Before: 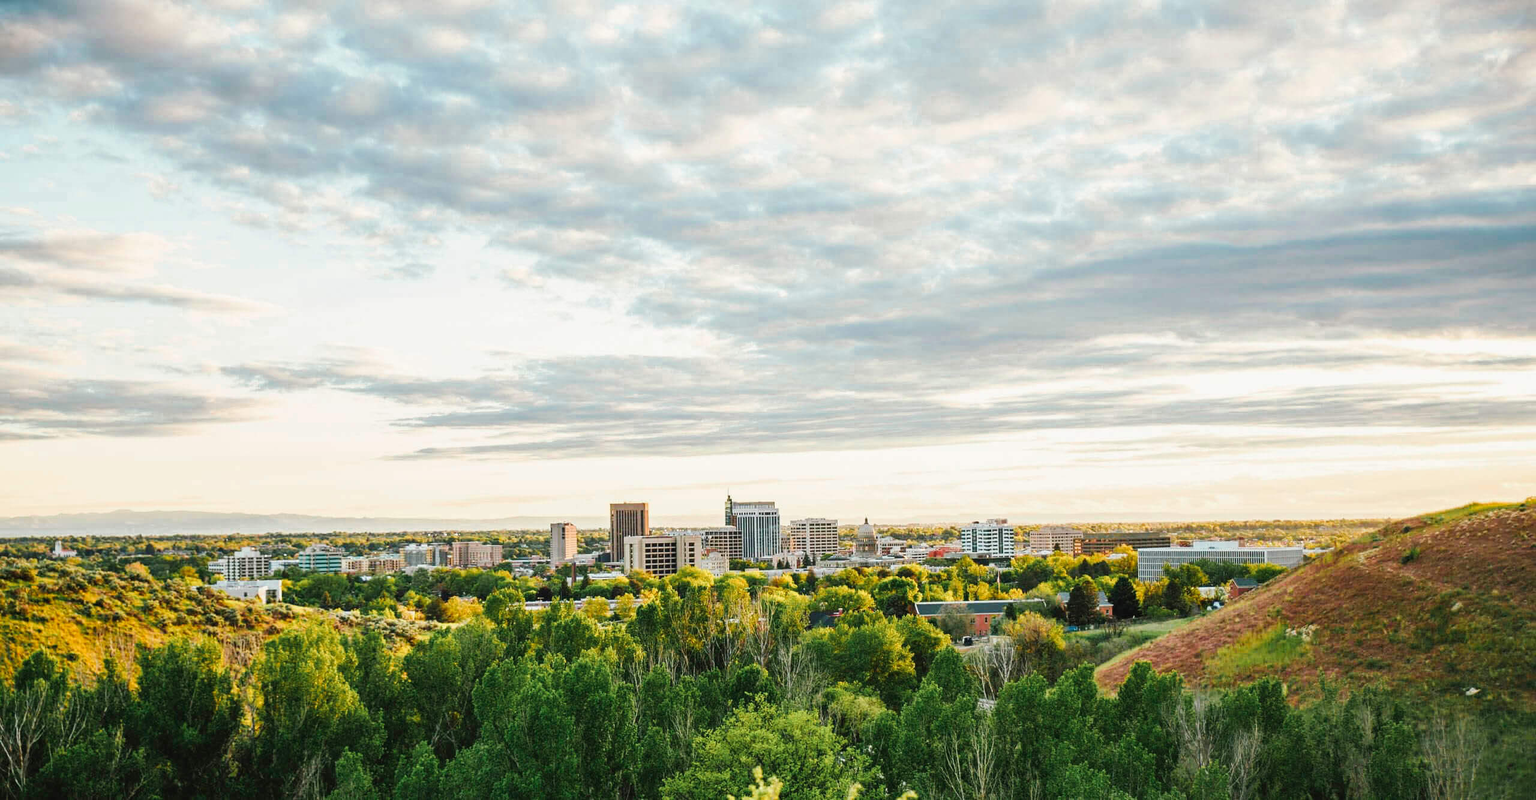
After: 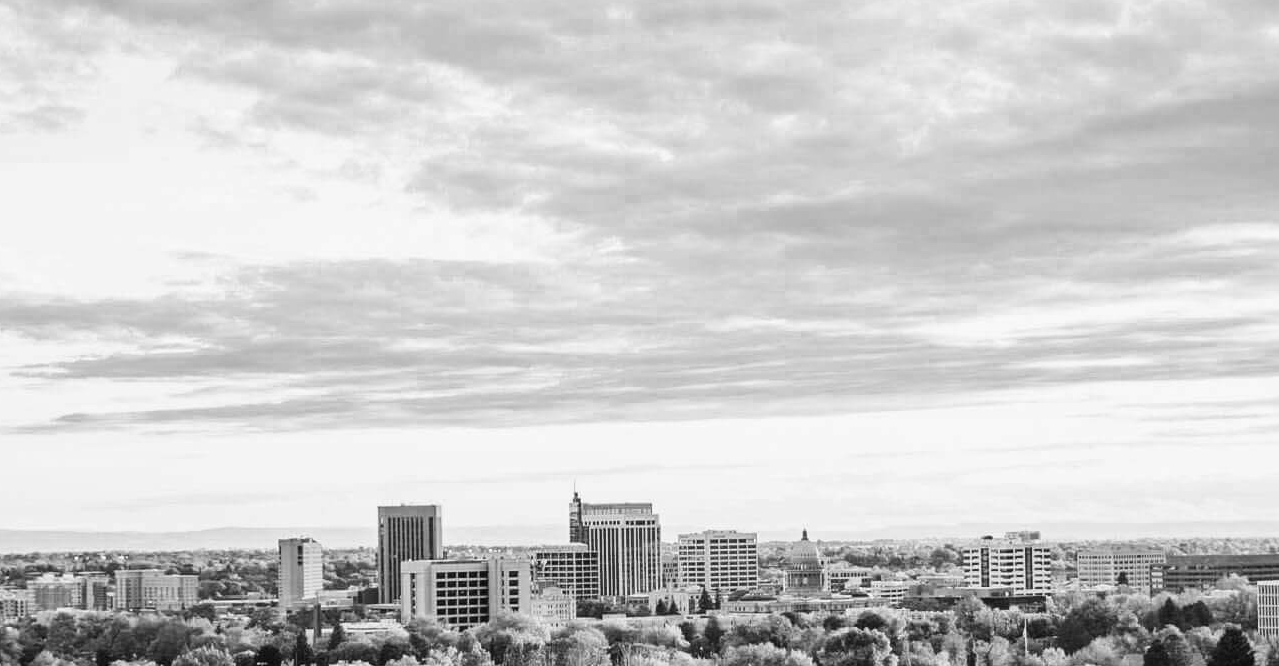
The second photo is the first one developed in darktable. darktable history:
crop: left 25%, top 25%, right 25%, bottom 25%
monochrome: on, module defaults
